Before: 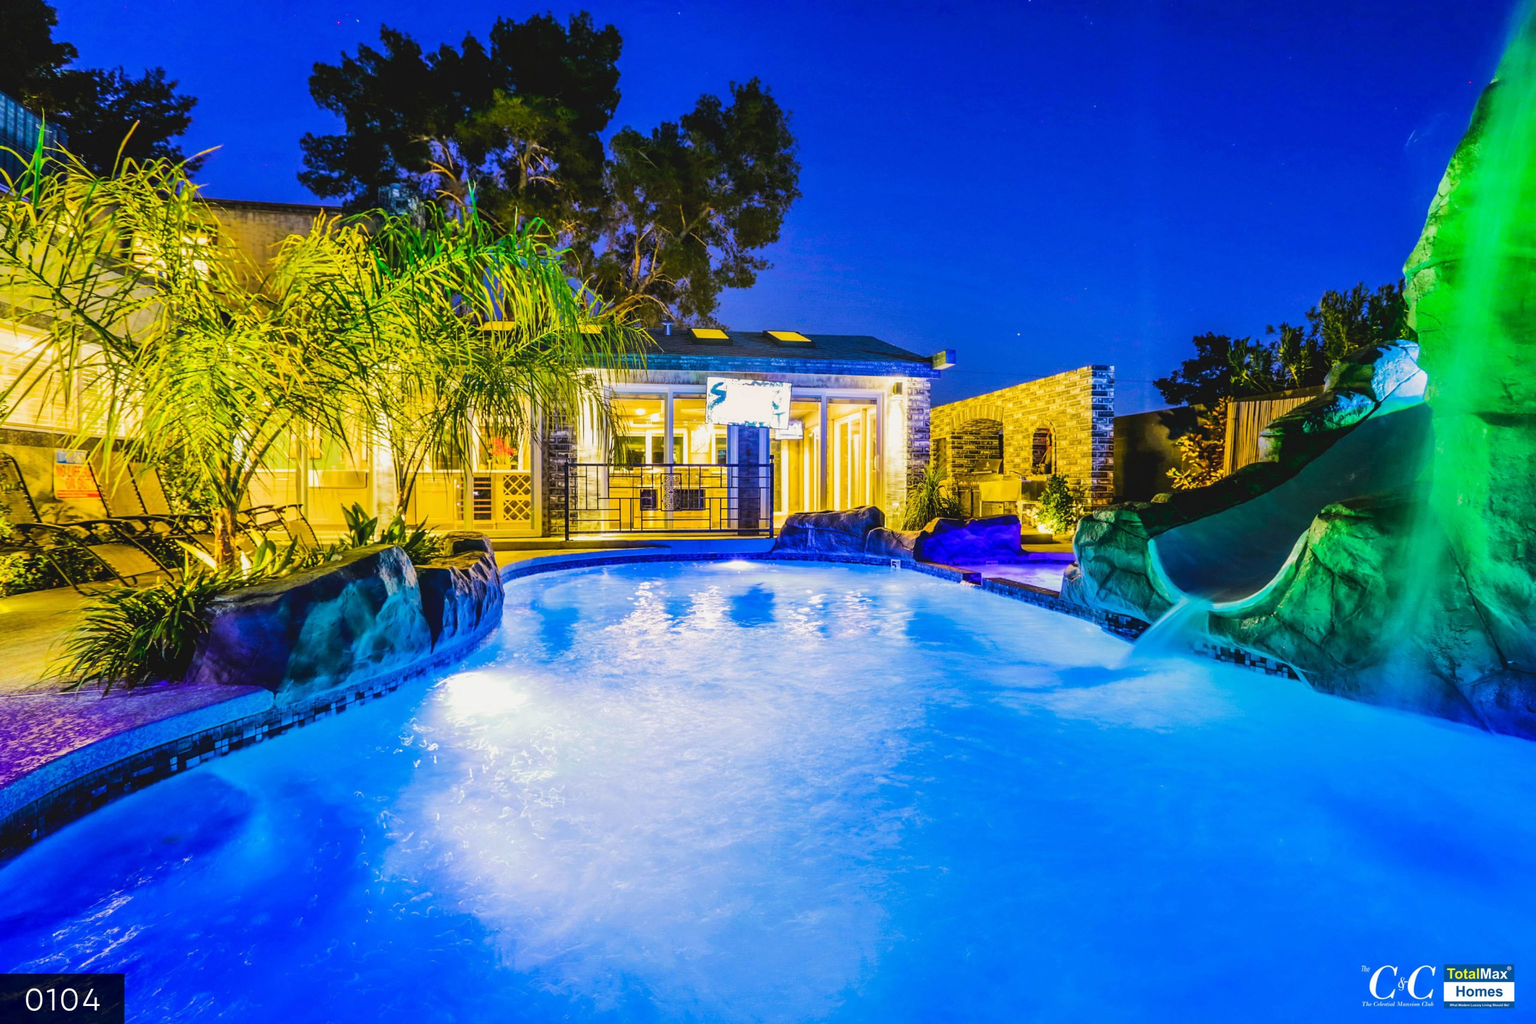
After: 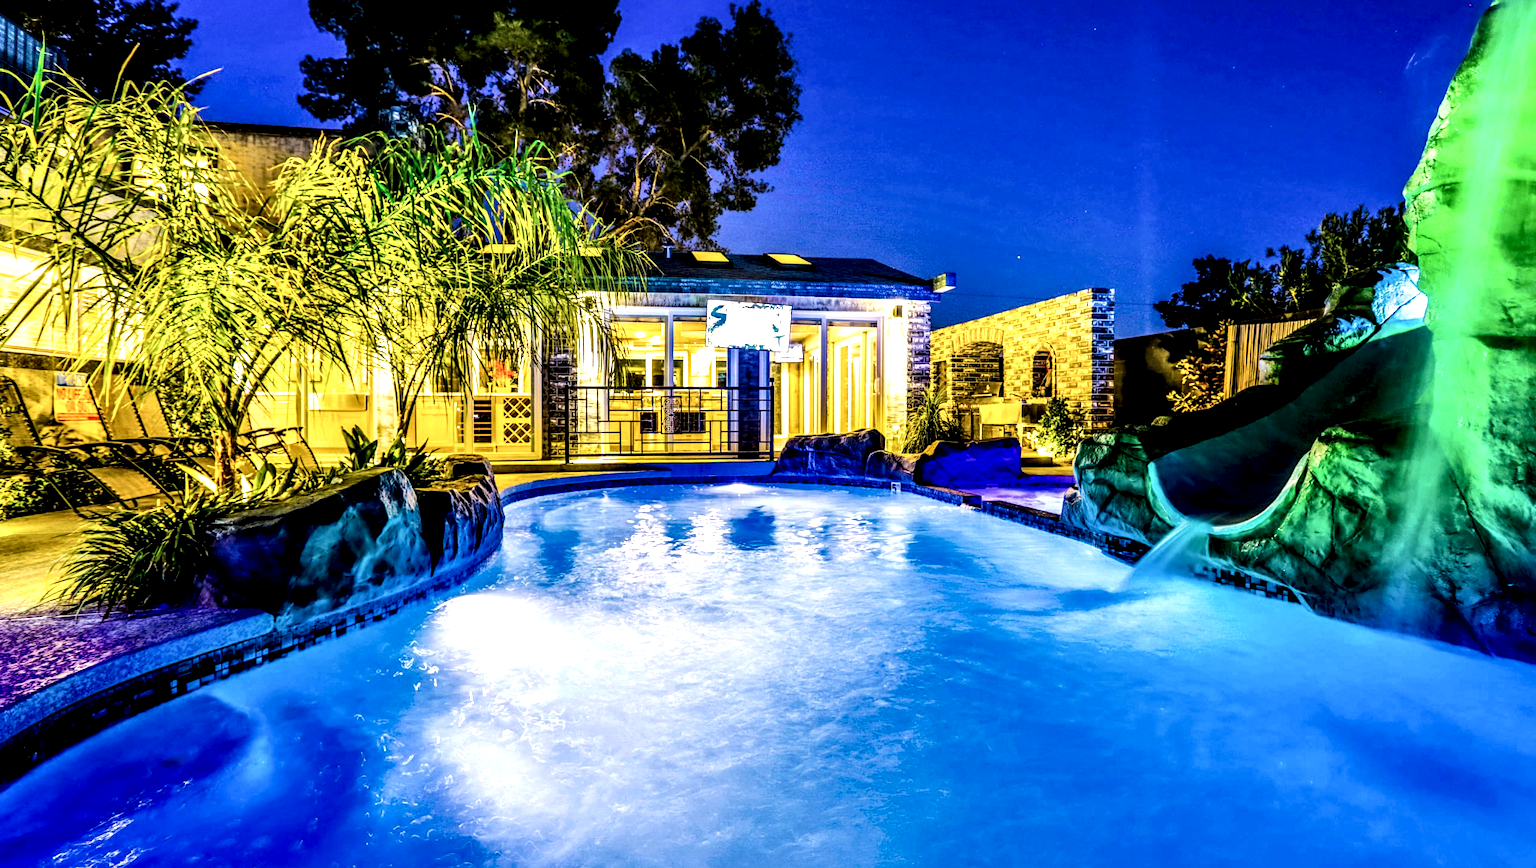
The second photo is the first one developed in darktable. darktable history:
local contrast: shadows 179%, detail 225%
crop: top 7.561%, bottom 7.669%
